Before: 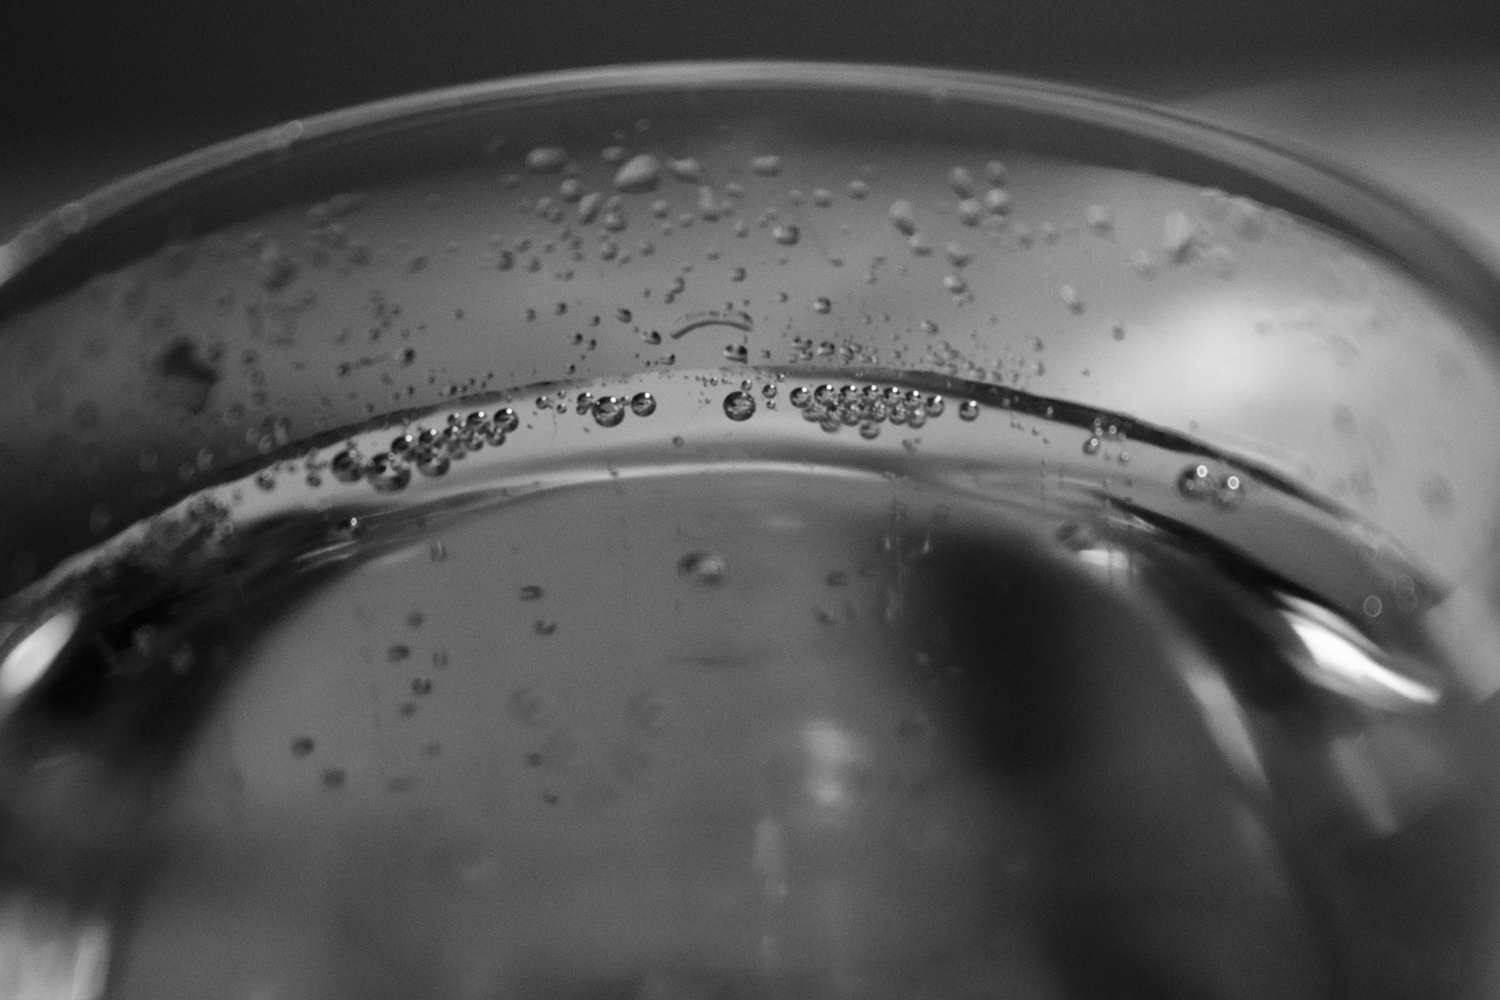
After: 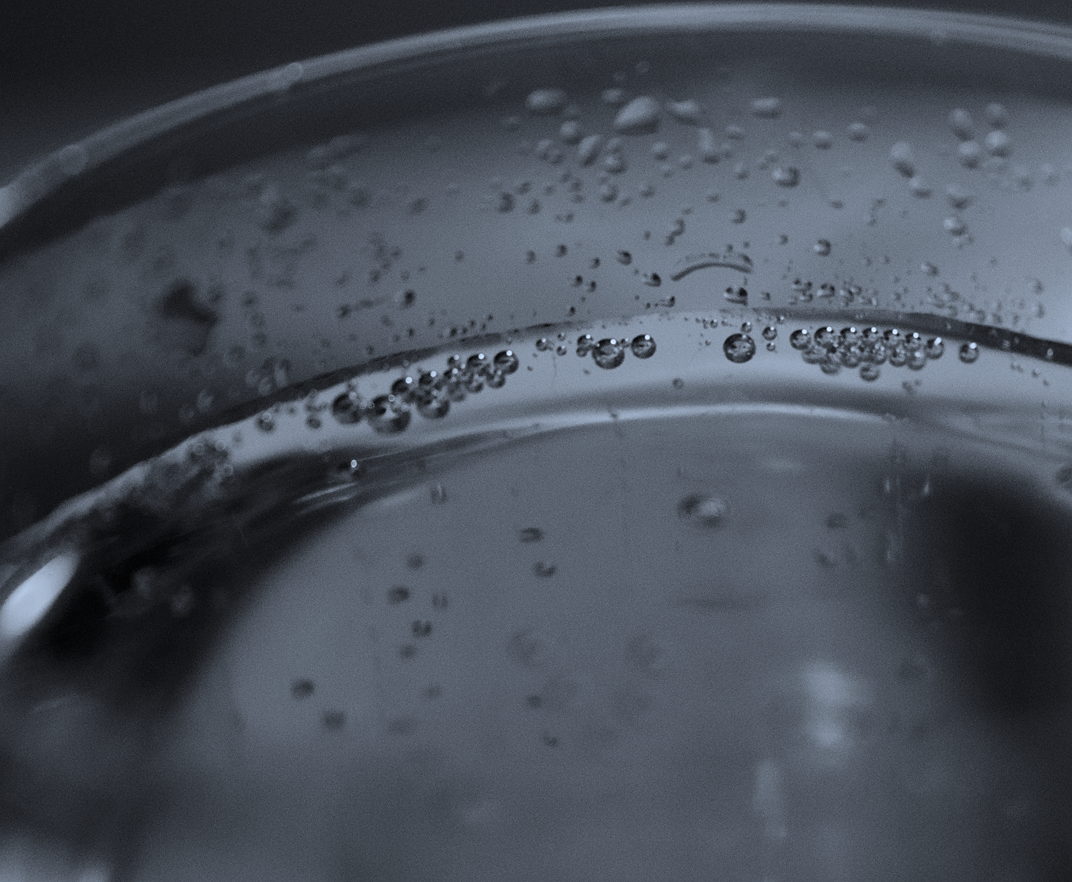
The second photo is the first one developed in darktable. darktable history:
sharpen: radius 0.969, amount 0.604
crop: top 5.803%, right 27.864%, bottom 5.804%
color calibration: illuminant as shot in camera, x 0.358, y 0.373, temperature 4628.91 K
color zones: curves: ch0 [(0, 0.5) (0.125, 0.4) (0.25, 0.5) (0.375, 0.4) (0.5, 0.4) (0.625, 0.35) (0.75, 0.35) (0.875, 0.5)]; ch1 [(0, 0.35) (0.125, 0.45) (0.25, 0.35) (0.375, 0.35) (0.5, 0.35) (0.625, 0.35) (0.75, 0.45) (0.875, 0.35)]; ch2 [(0, 0.6) (0.125, 0.5) (0.25, 0.5) (0.375, 0.6) (0.5, 0.6) (0.625, 0.5) (0.75, 0.5) (0.875, 0.5)]
color correction: highlights a* -4.18, highlights b* -10.81
